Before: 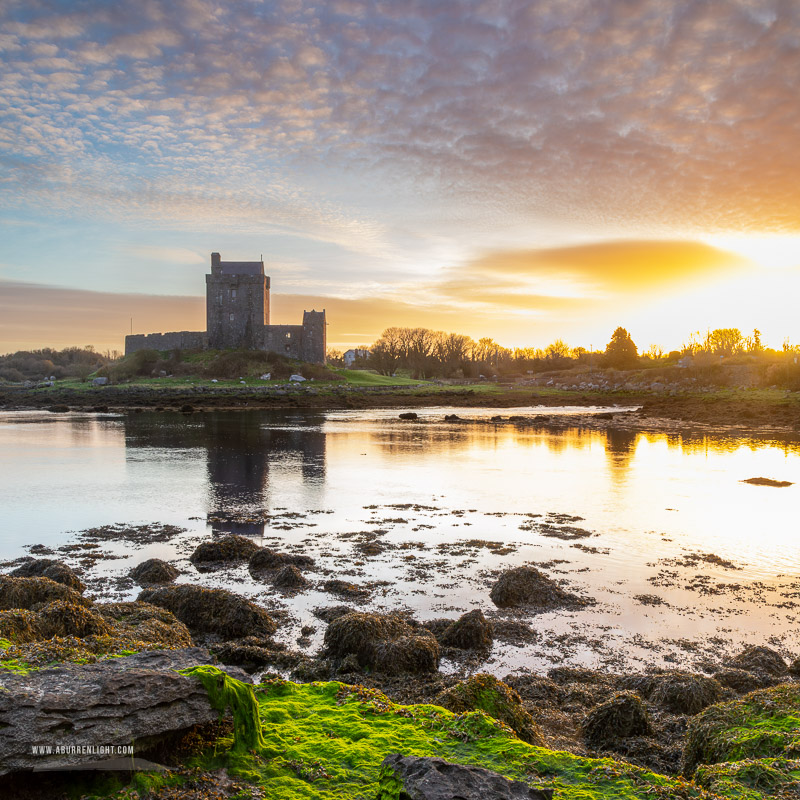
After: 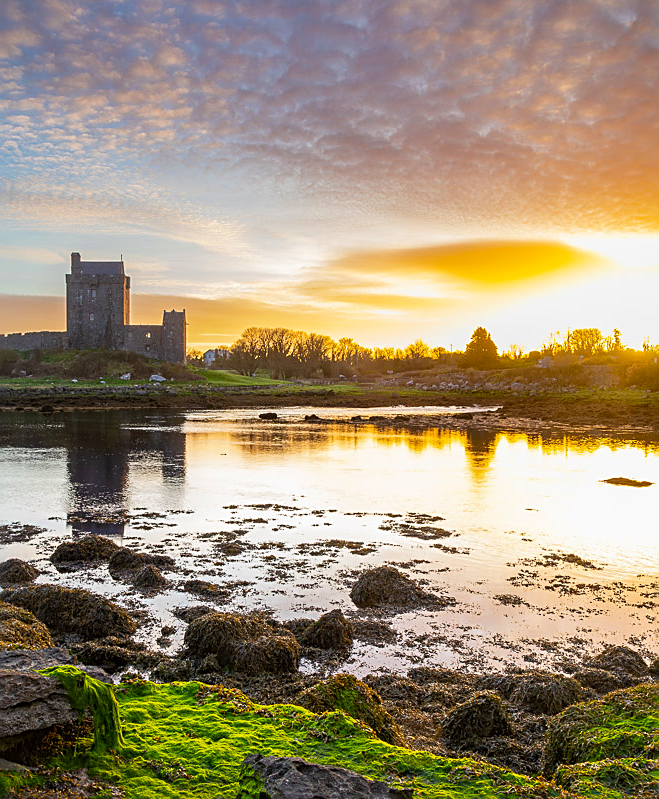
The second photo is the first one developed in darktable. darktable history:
sharpen: on, module defaults
crop: left 17.582%, bottom 0.031%
color balance rgb: perceptual saturation grading › global saturation 20%, global vibrance 20%
